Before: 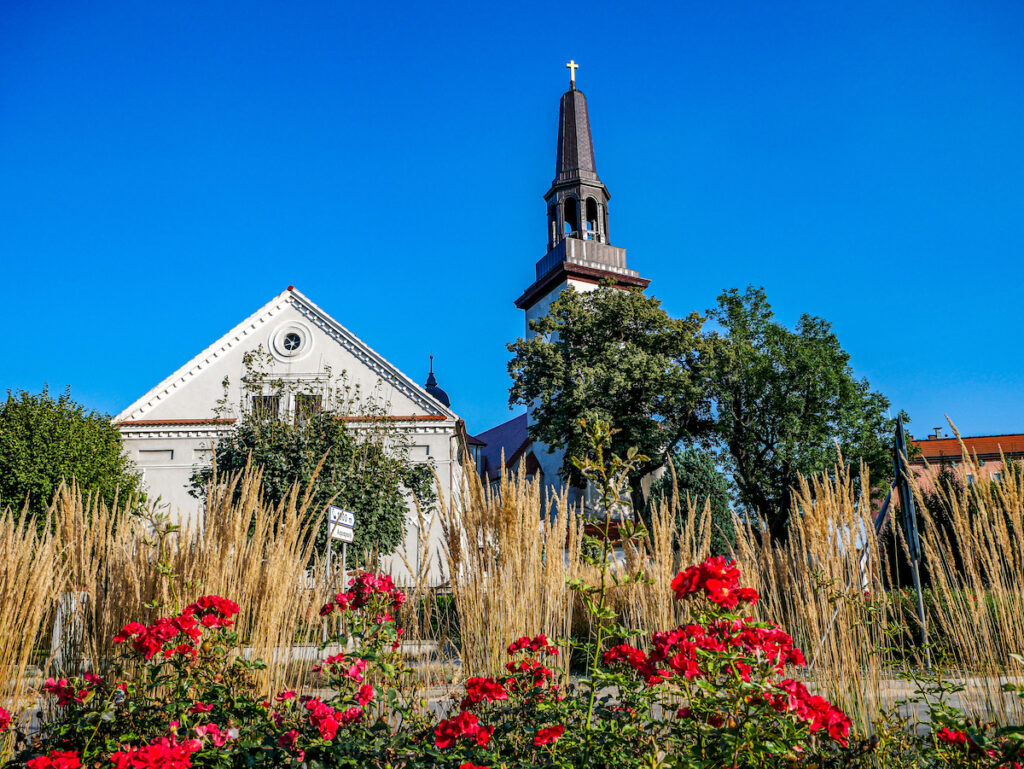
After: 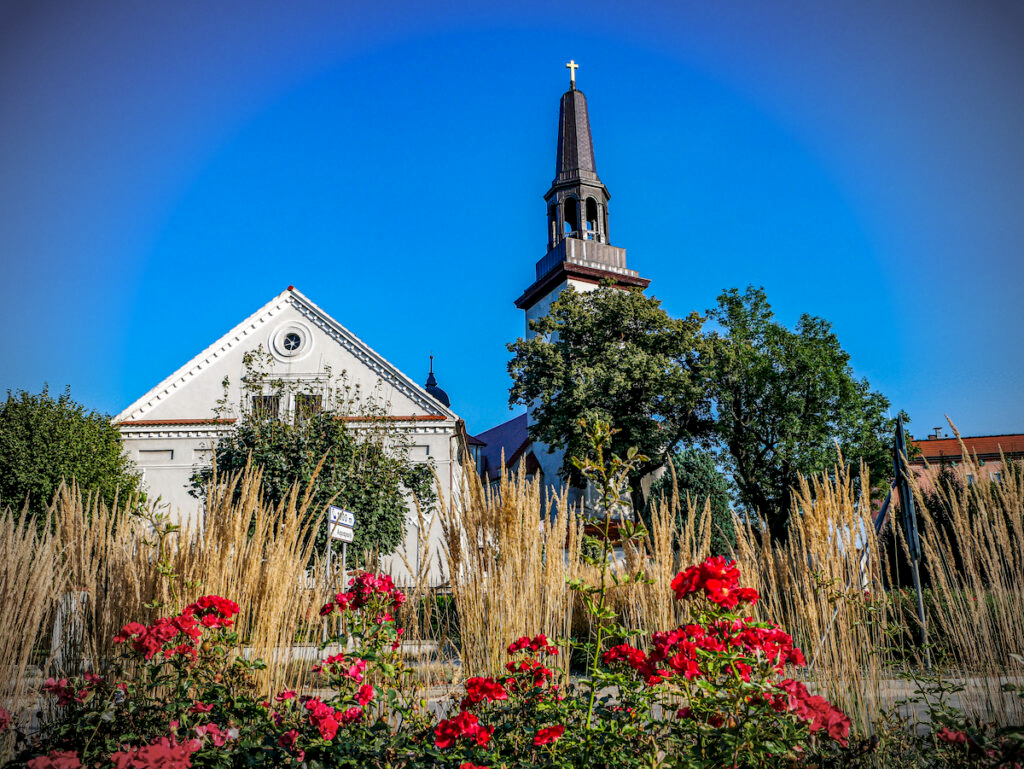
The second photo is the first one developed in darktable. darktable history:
vignetting: fall-off start 75%, brightness -0.692, width/height ratio 1.084
local contrast: highlights 61%, shadows 106%, detail 107%, midtone range 0.529
